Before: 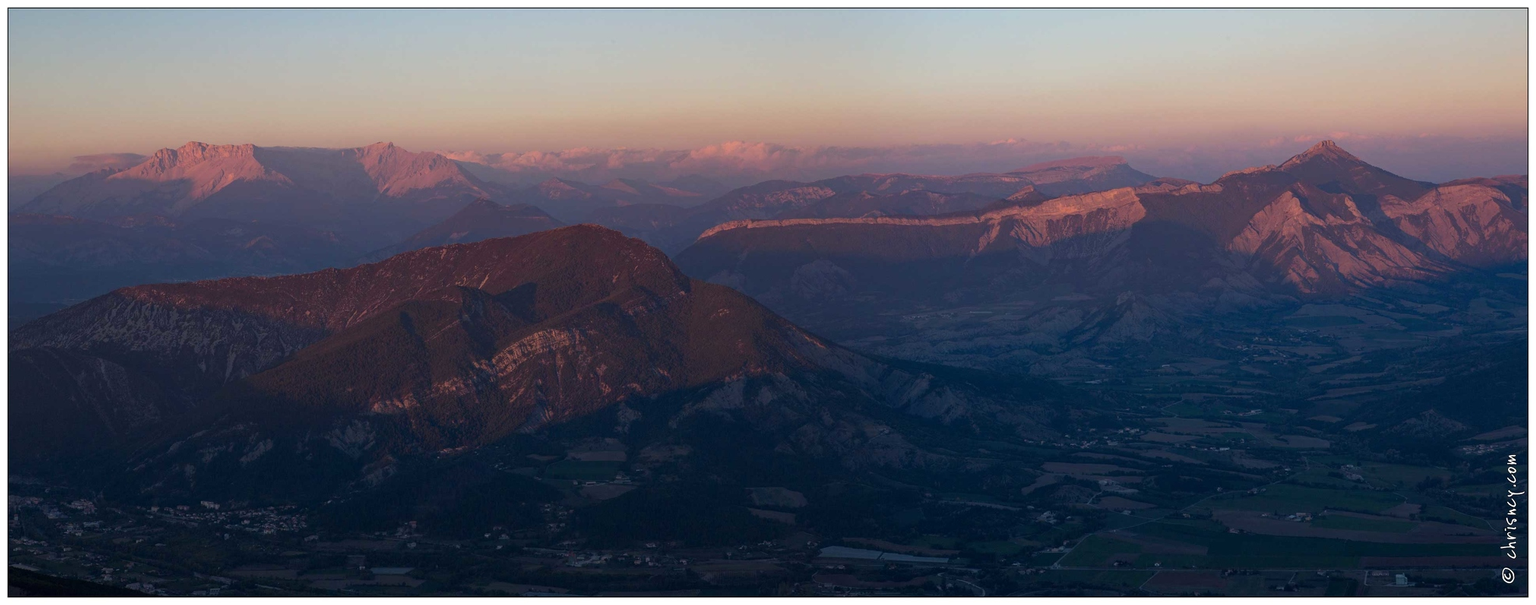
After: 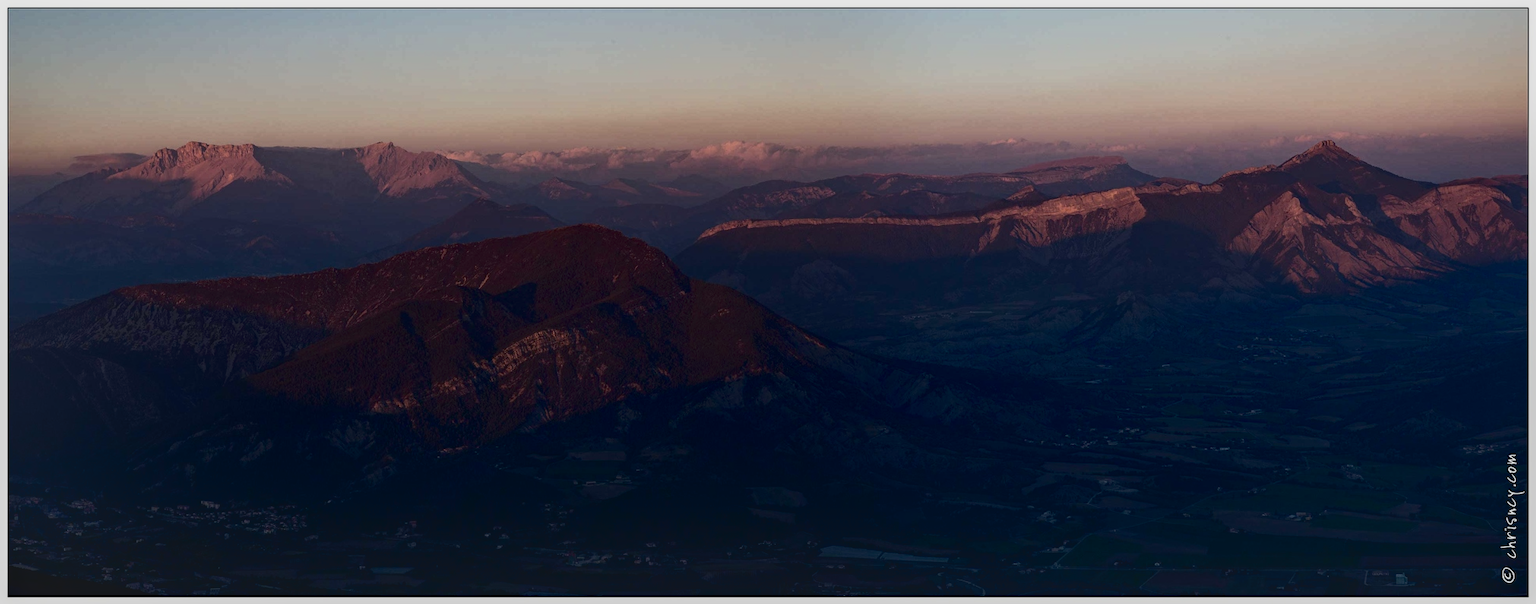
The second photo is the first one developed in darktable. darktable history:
exposure: black level correction 0.009, exposure -0.637 EV, compensate highlight preservation false
local contrast: on, module defaults
contrast brightness saturation: contrast 0.28
